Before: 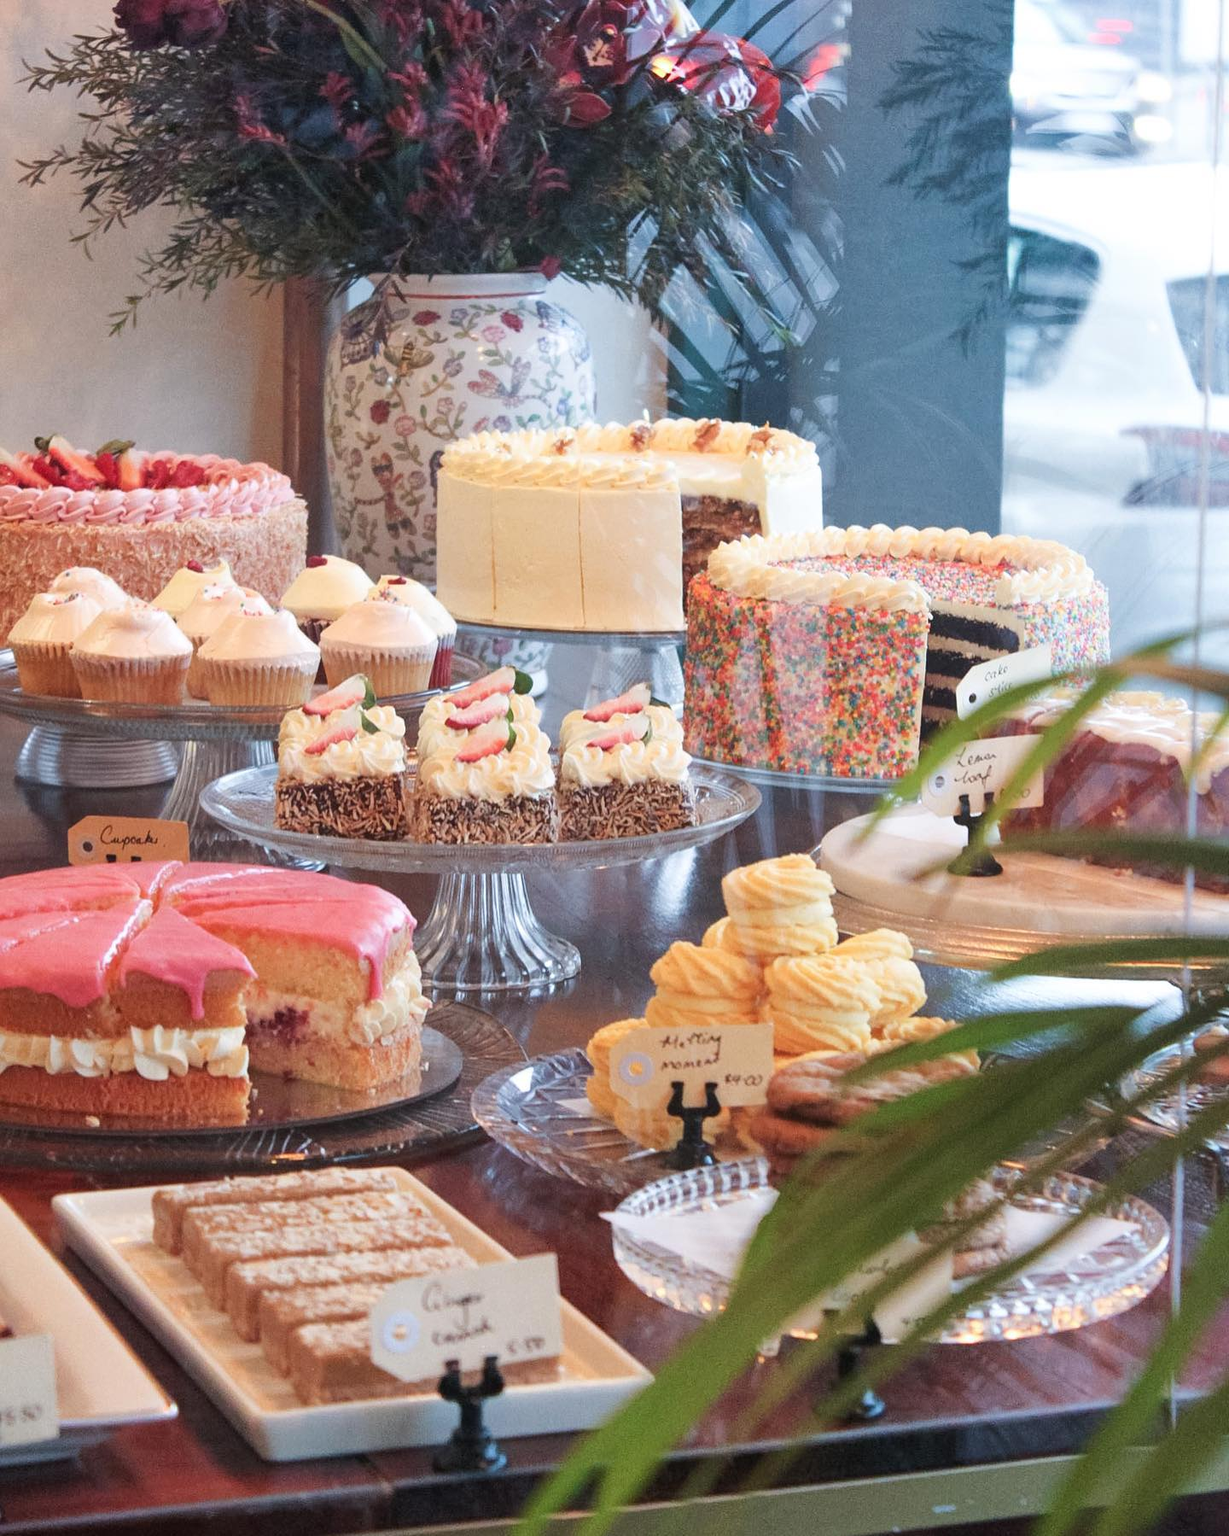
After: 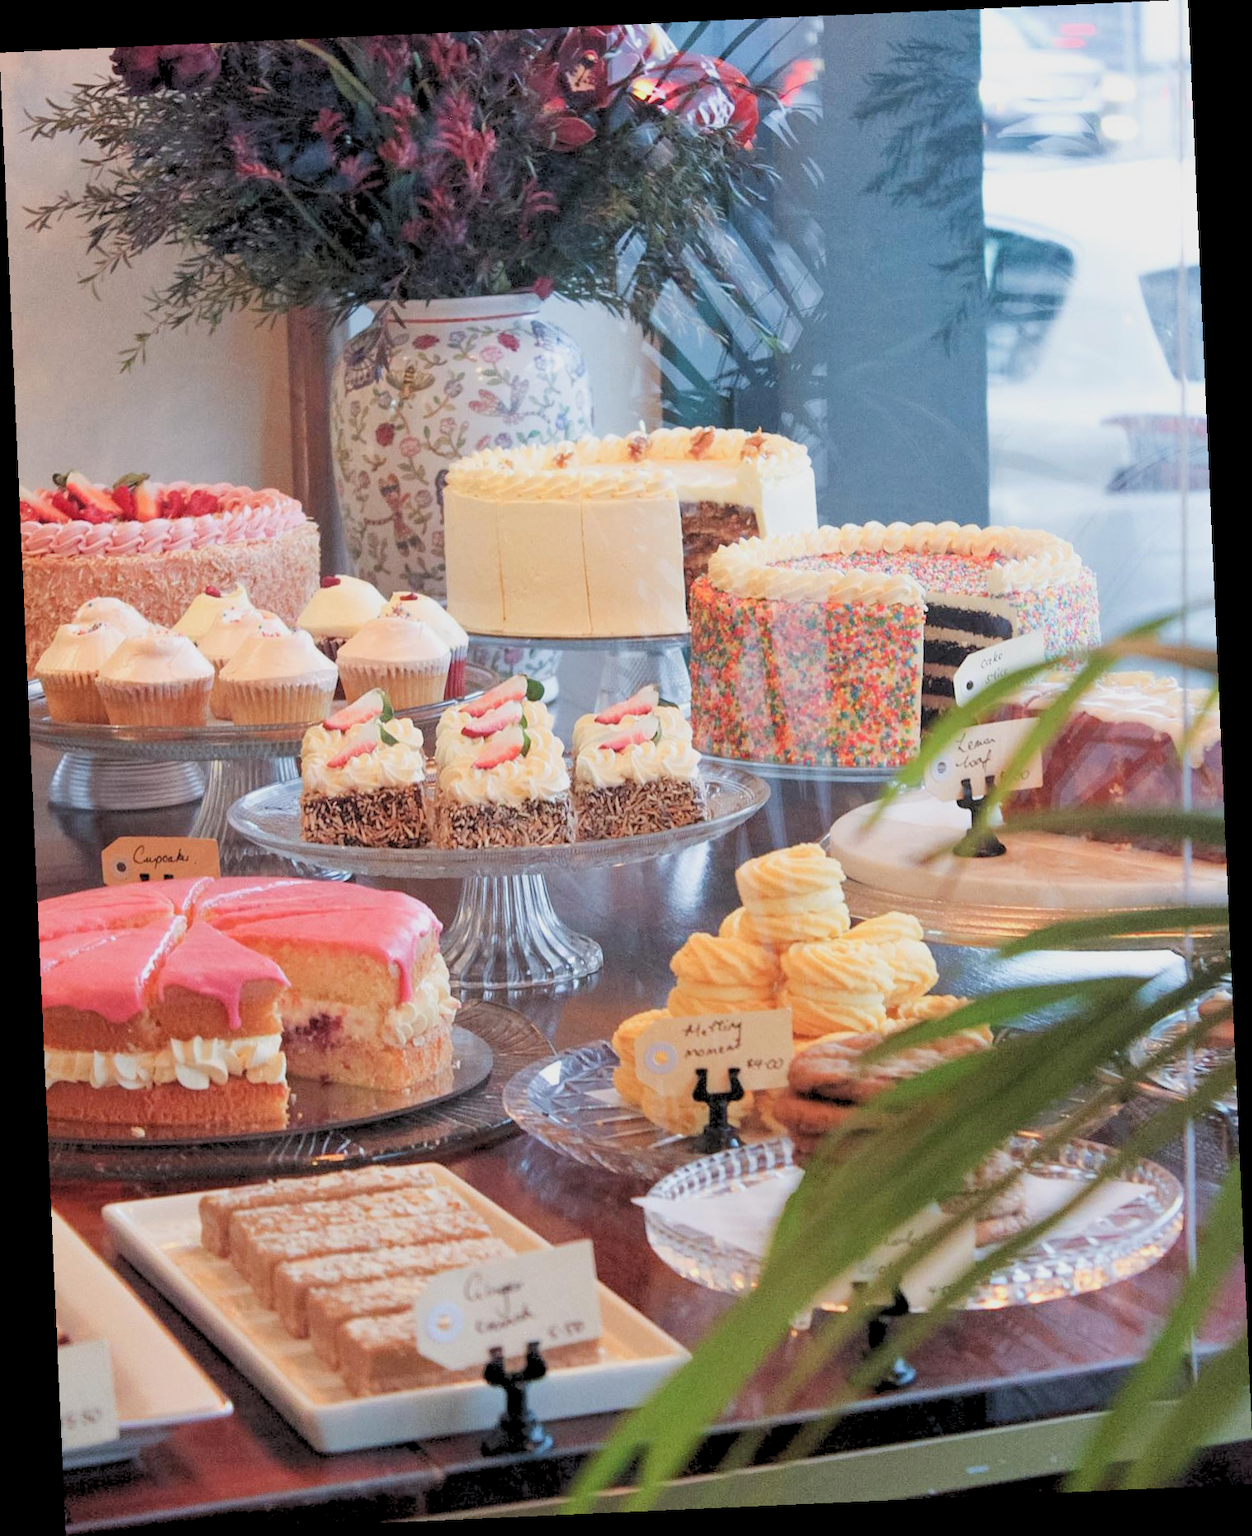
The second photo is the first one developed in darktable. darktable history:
rgb levels: preserve colors sum RGB, levels [[0.038, 0.433, 0.934], [0, 0.5, 1], [0, 0.5, 1]]
color correction: saturation 0.98
rotate and perspective: rotation -2.56°, automatic cropping off
